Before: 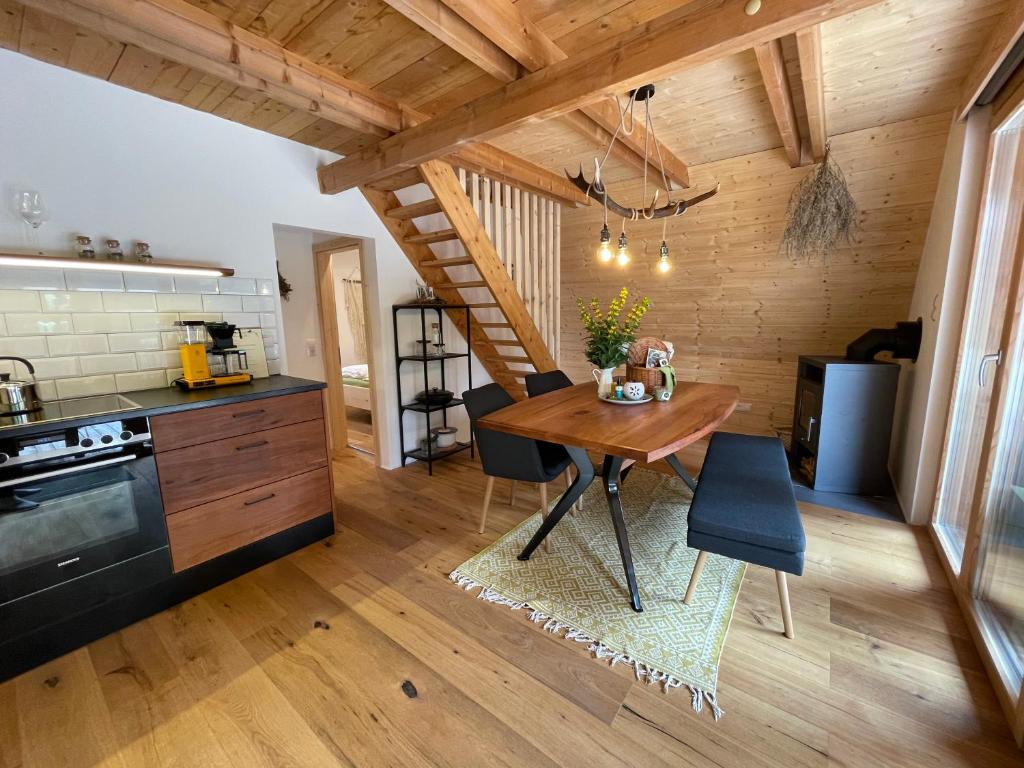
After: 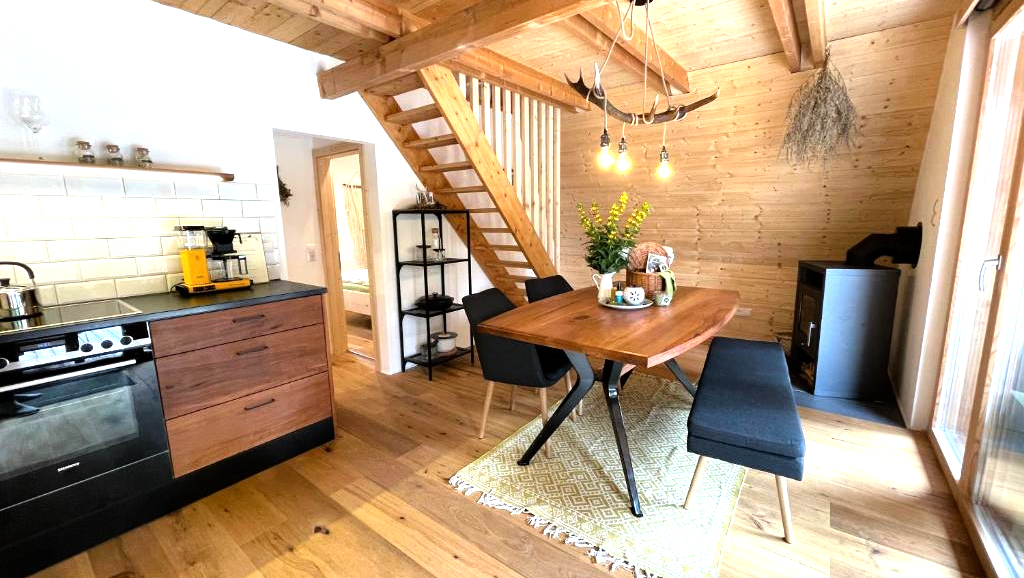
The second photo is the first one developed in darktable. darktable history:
crop and rotate: top 12.467%, bottom 12.255%
tone equalizer: -8 EV -1.08 EV, -7 EV -1.05 EV, -6 EV -0.86 EV, -5 EV -0.561 EV, -3 EV 0.609 EV, -2 EV 0.867 EV, -1 EV 0.998 EV, +0 EV 1.08 EV
